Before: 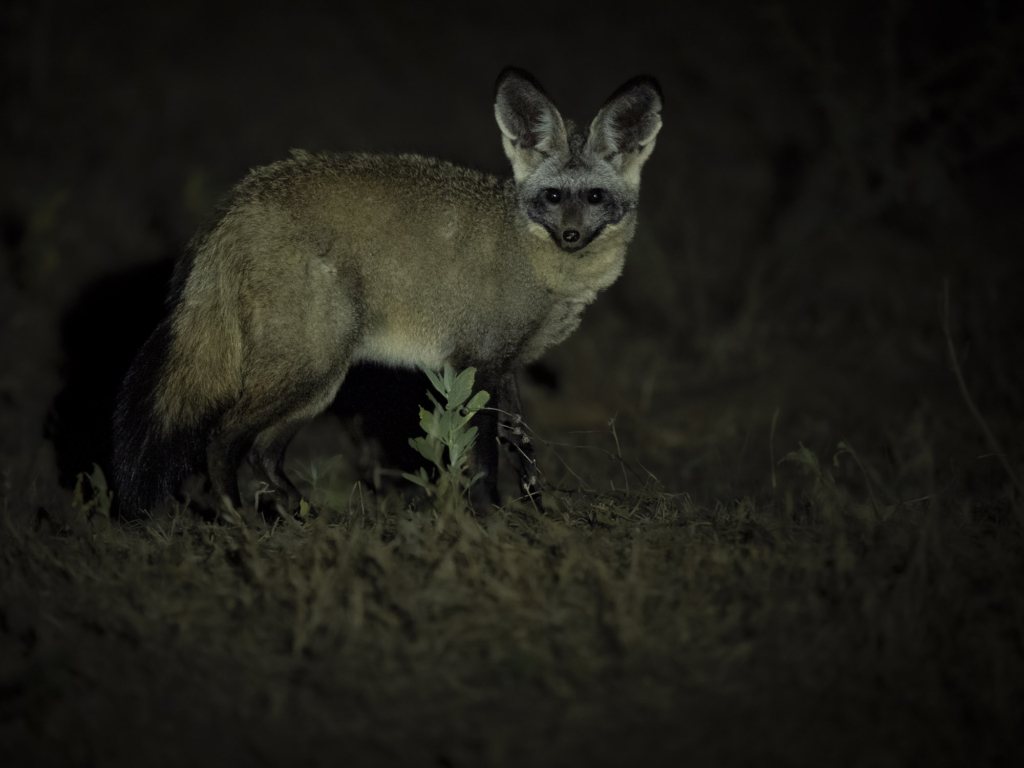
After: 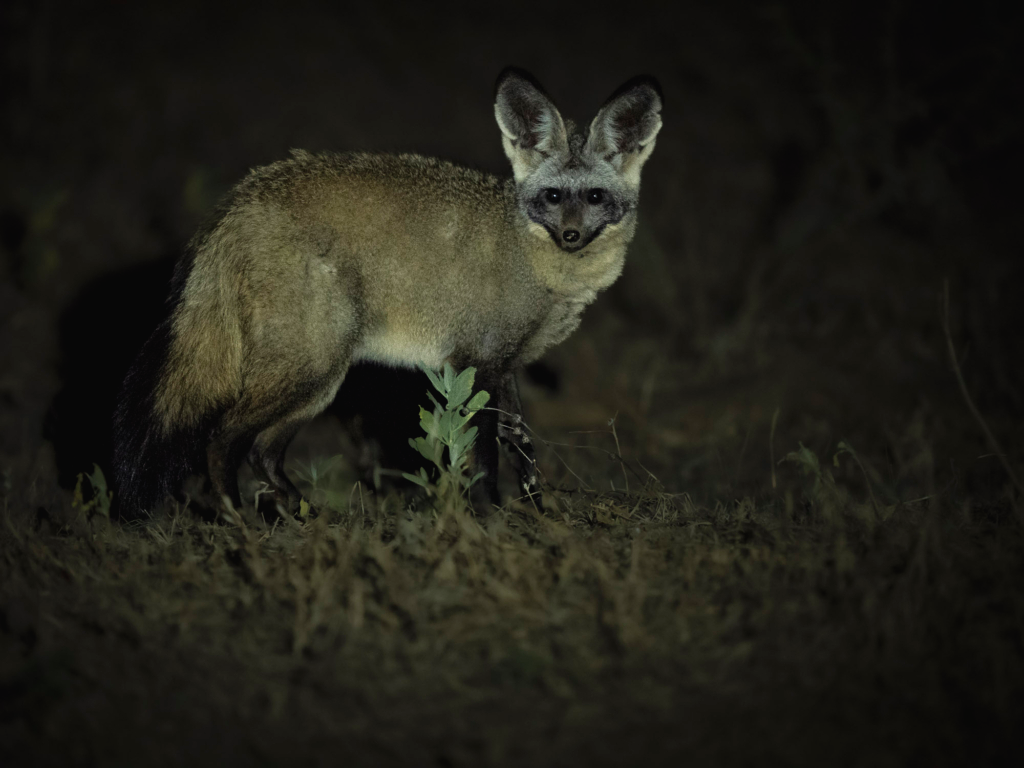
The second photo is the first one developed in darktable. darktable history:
exposure: black level correction -0.001, exposure 0.539 EV, compensate highlight preservation false
